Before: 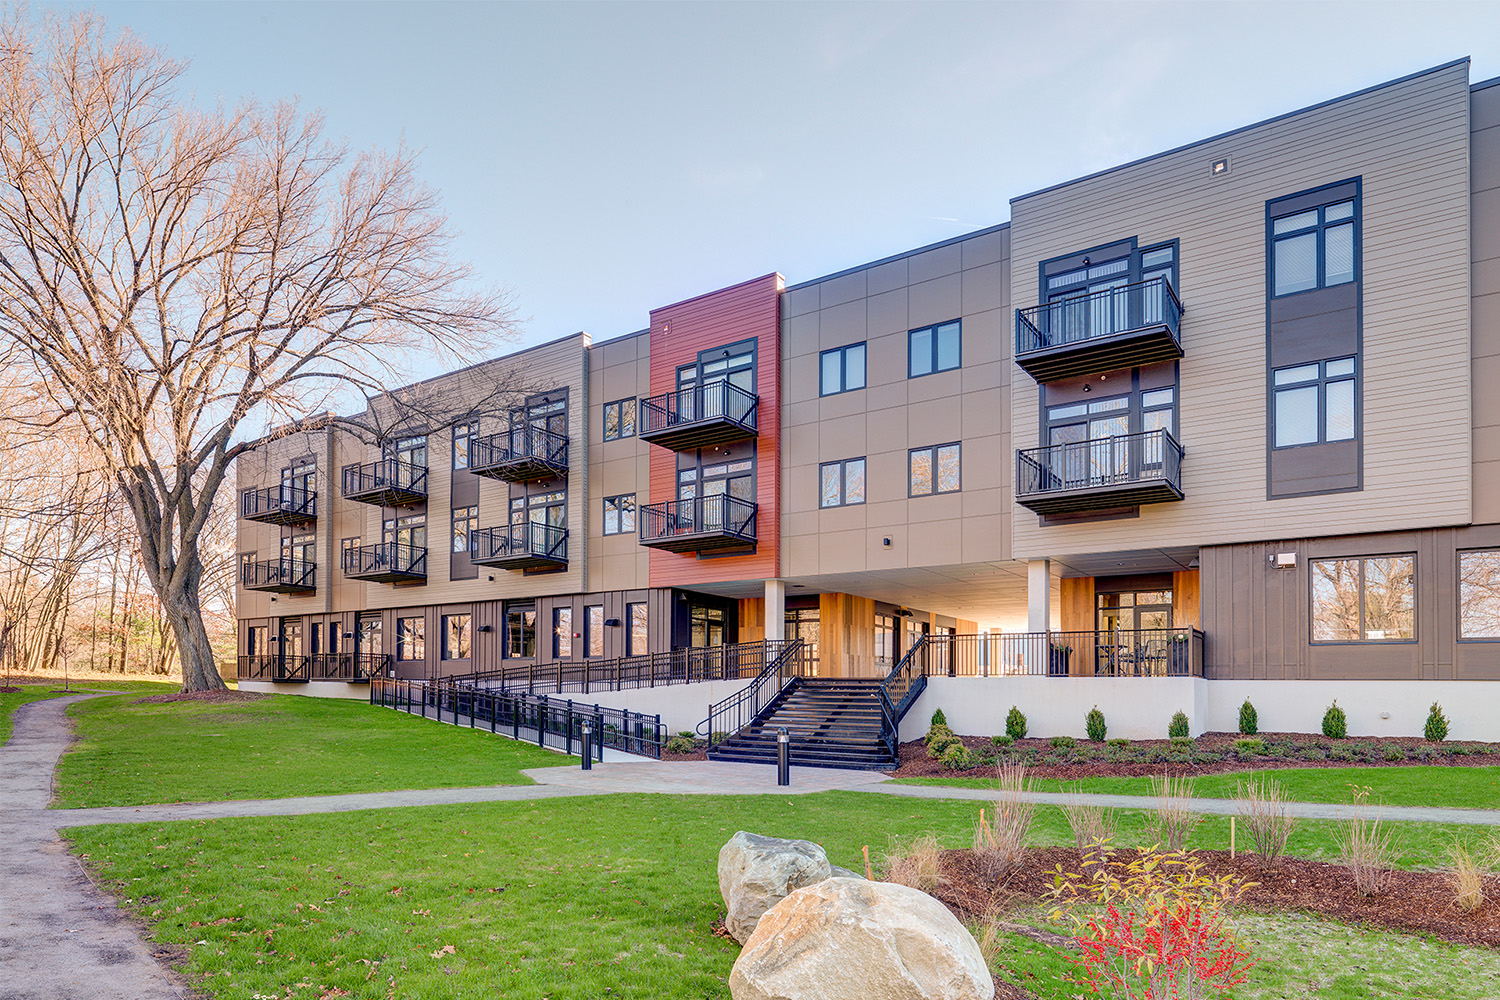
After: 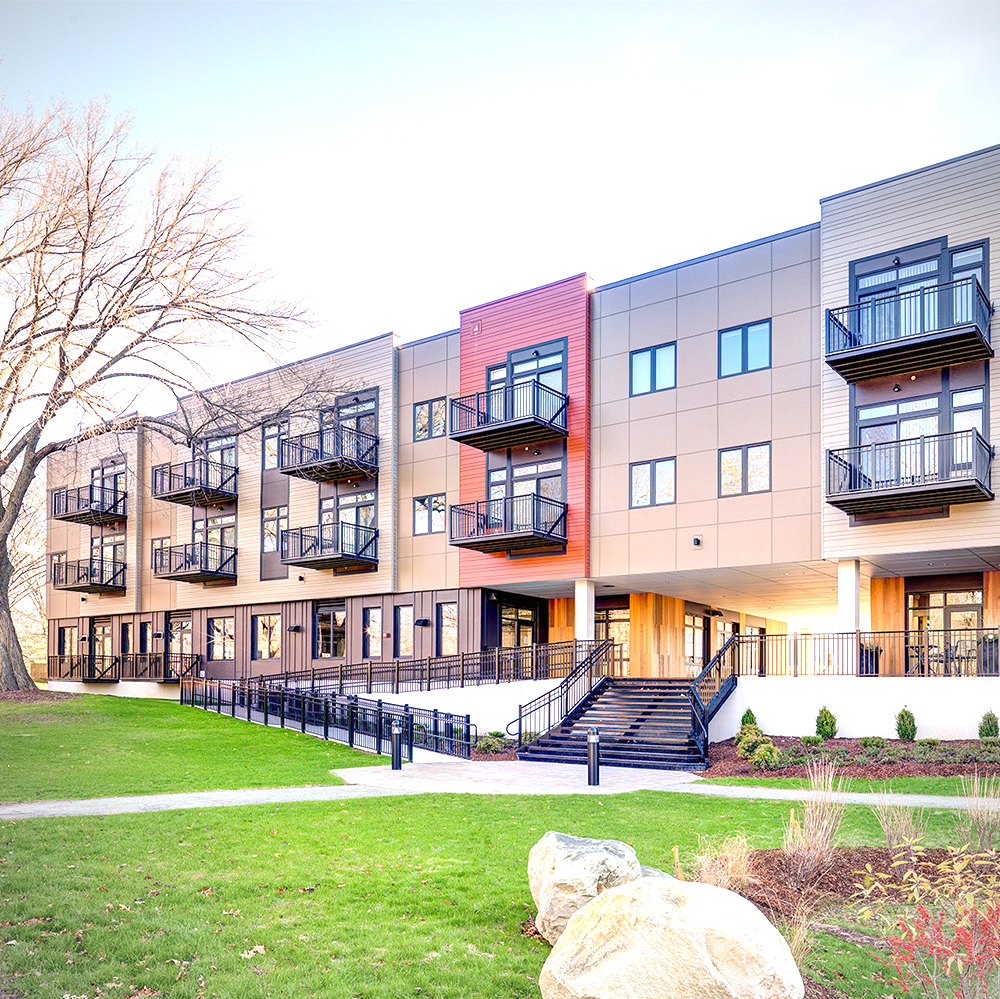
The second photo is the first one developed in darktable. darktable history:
crop and rotate: left 12.686%, right 20.62%
exposure: black level correction 0, exposure 1 EV, compensate highlight preservation false
vignetting: fall-off radius 69.57%, automatic ratio true
